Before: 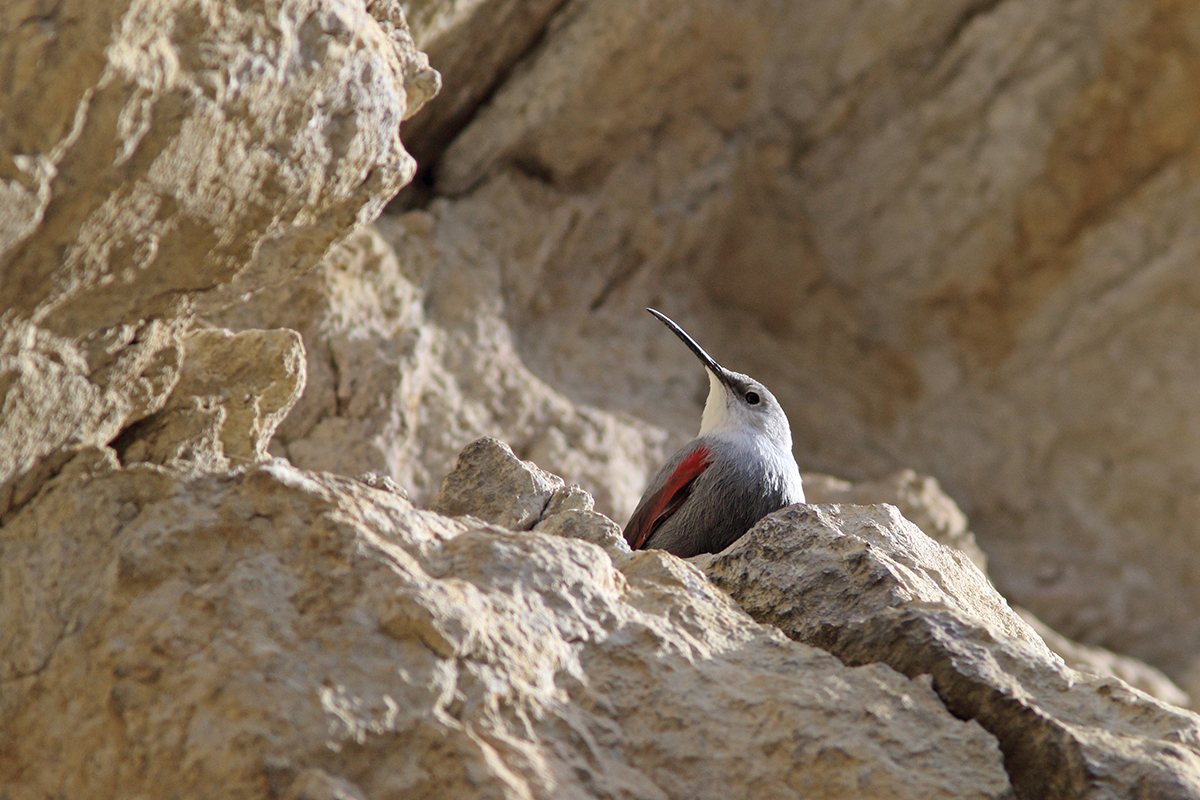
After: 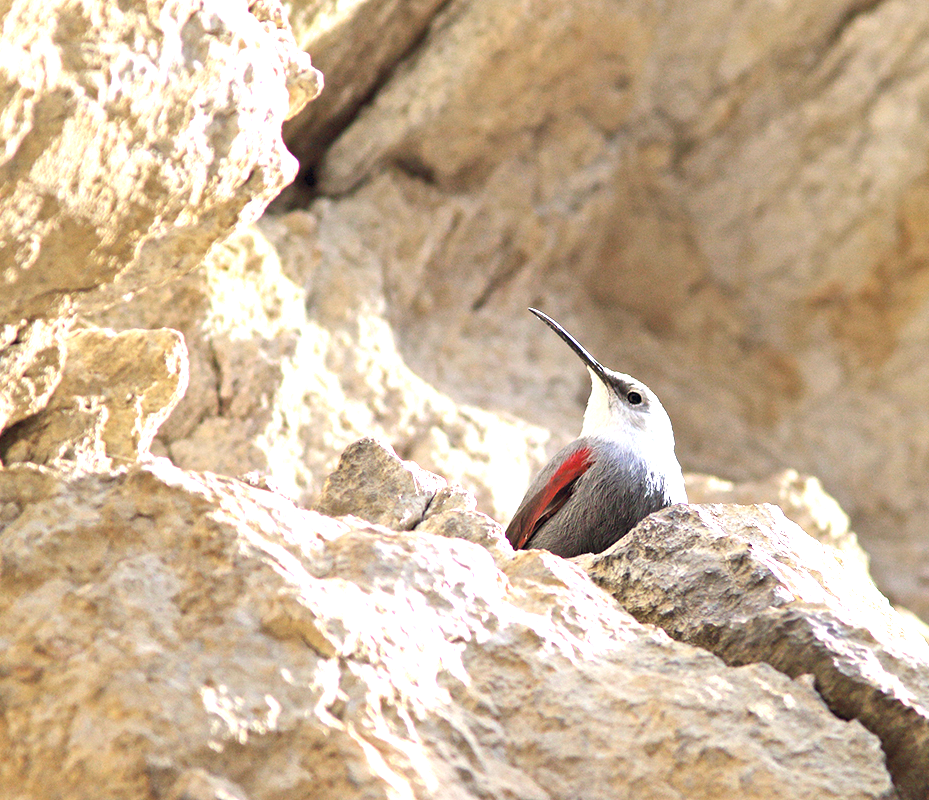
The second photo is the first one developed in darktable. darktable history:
exposure: black level correction 0, exposure 1.3 EV, compensate exposure bias true, compensate highlight preservation false
crop: left 9.88%, right 12.664%
